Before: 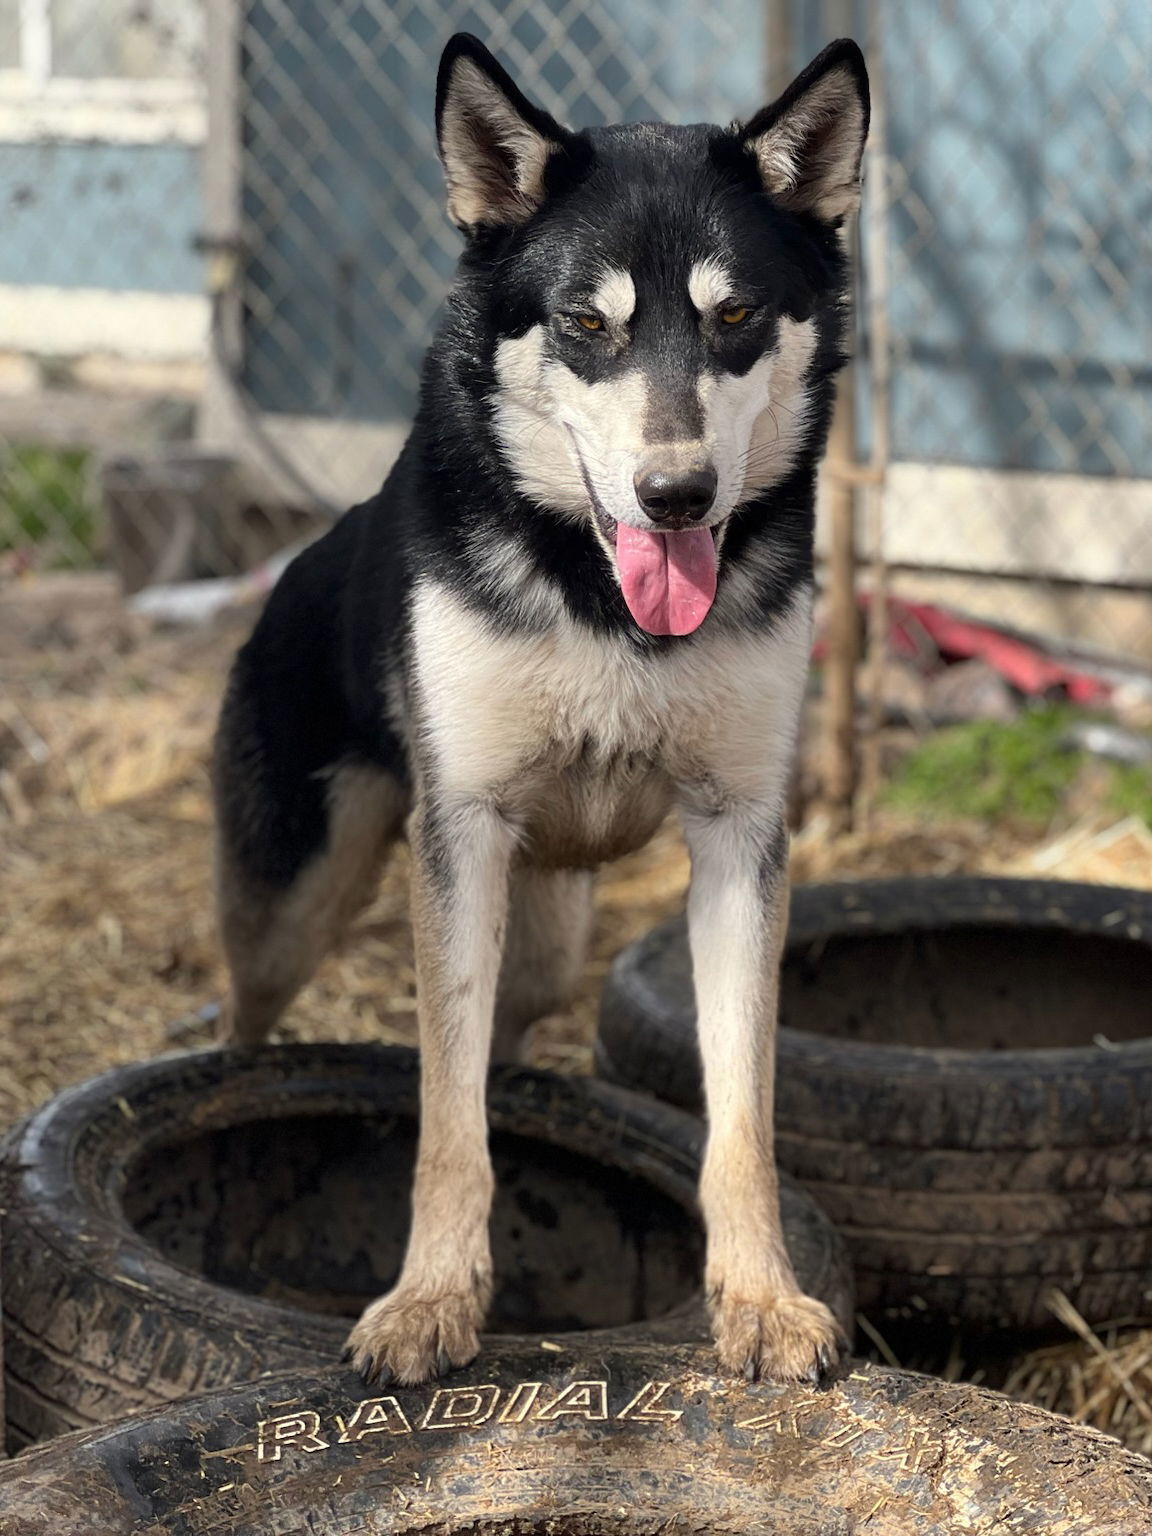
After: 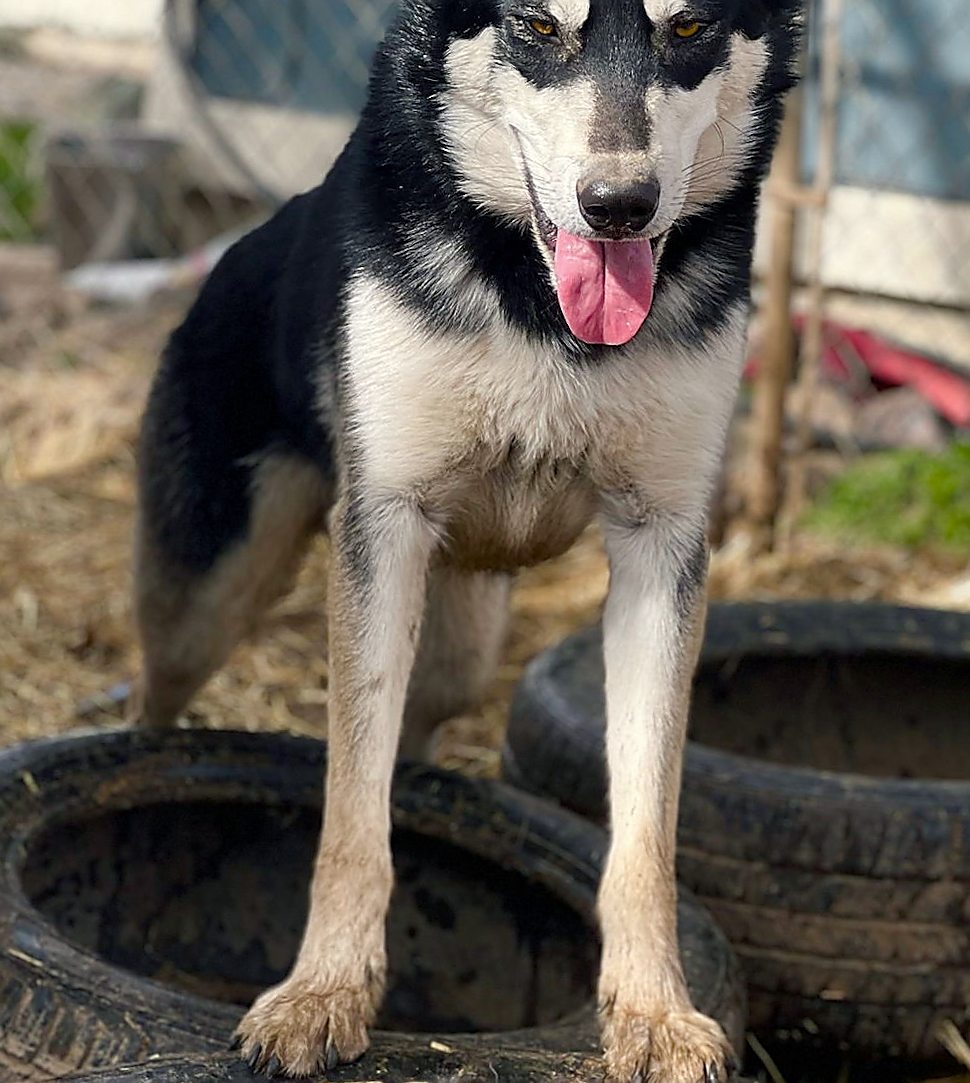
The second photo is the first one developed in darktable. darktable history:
crop and rotate: angle -3.56°, left 9.791%, top 20.646%, right 12.301%, bottom 11.82%
color balance rgb: shadows lift › chroma 2.906%, shadows lift › hue 243.64°, shadows fall-off 102.129%, perceptual saturation grading › global saturation 20%, perceptual saturation grading › highlights -50.217%, perceptual saturation grading › shadows 30.102%, mask middle-gray fulcrum 22.615%, global vibrance 20%
sharpen: radius 1.358, amount 1.258, threshold 0.755
